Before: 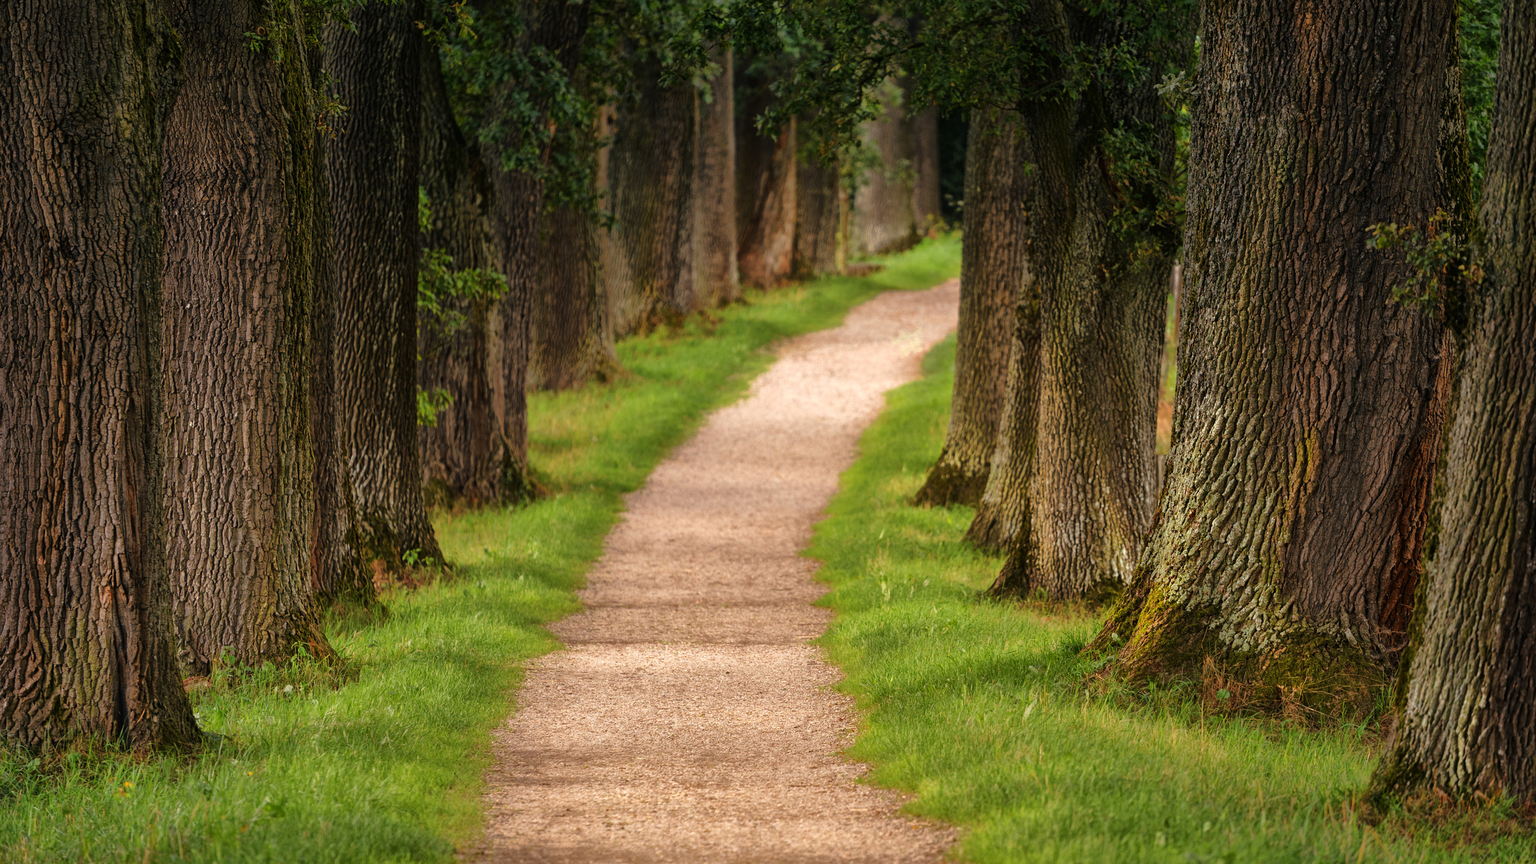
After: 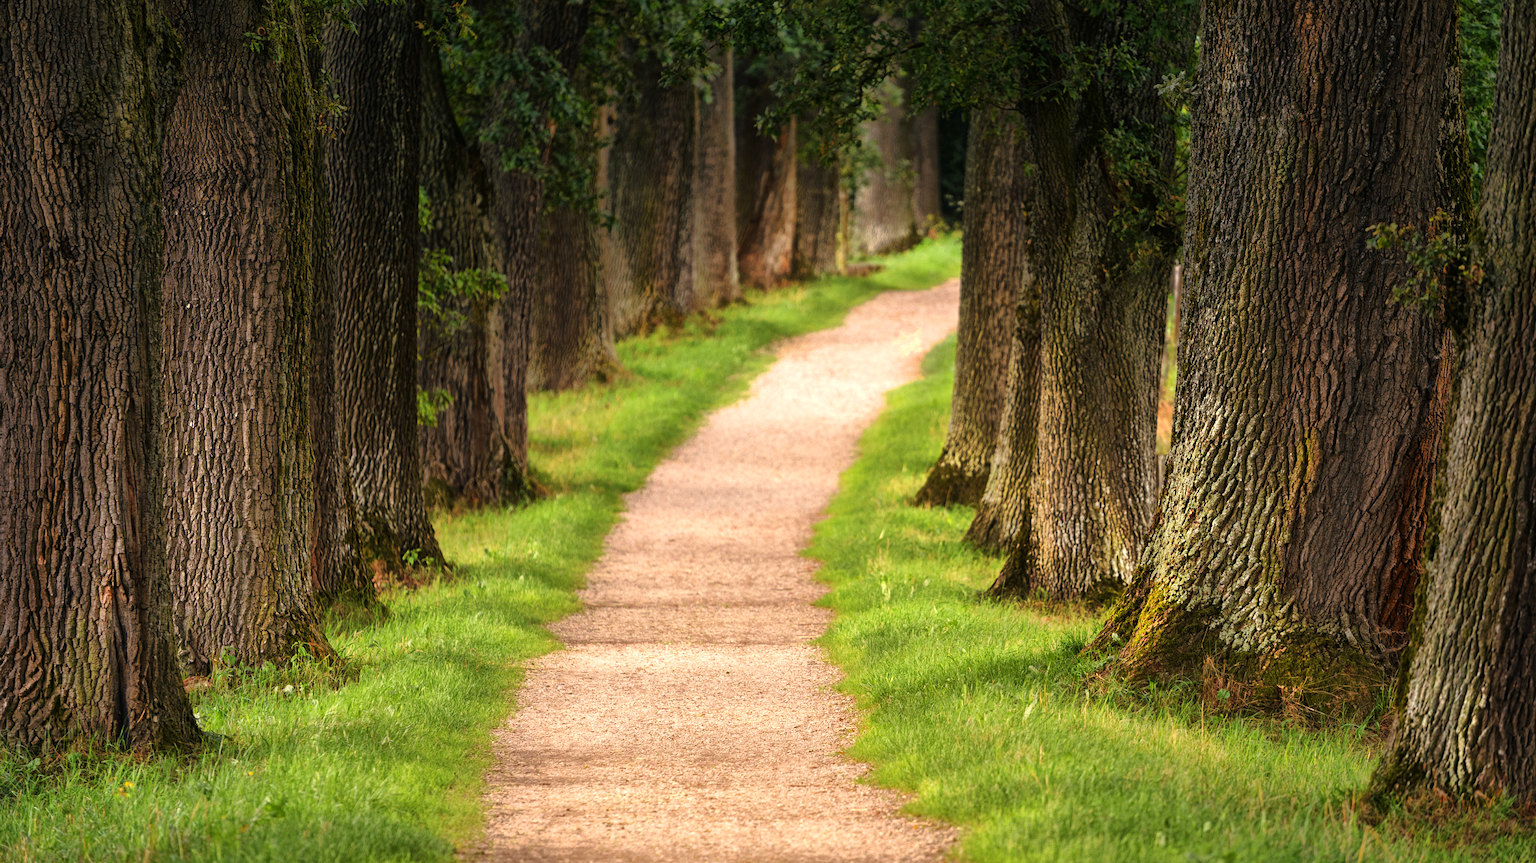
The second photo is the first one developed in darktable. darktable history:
tone equalizer: -8 EV 0.02 EV, -7 EV -0.009 EV, -6 EV 0.037 EV, -5 EV 0.029 EV, -4 EV 0.291 EV, -3 EV 0.612 EV, -2 EV 0.563 EV, -1 EV 0.206 EV, +0 EV 0.026 EV, edges refinement/feathering 500, mask exposure compensation -1.57 EV, preserve details guided filter
